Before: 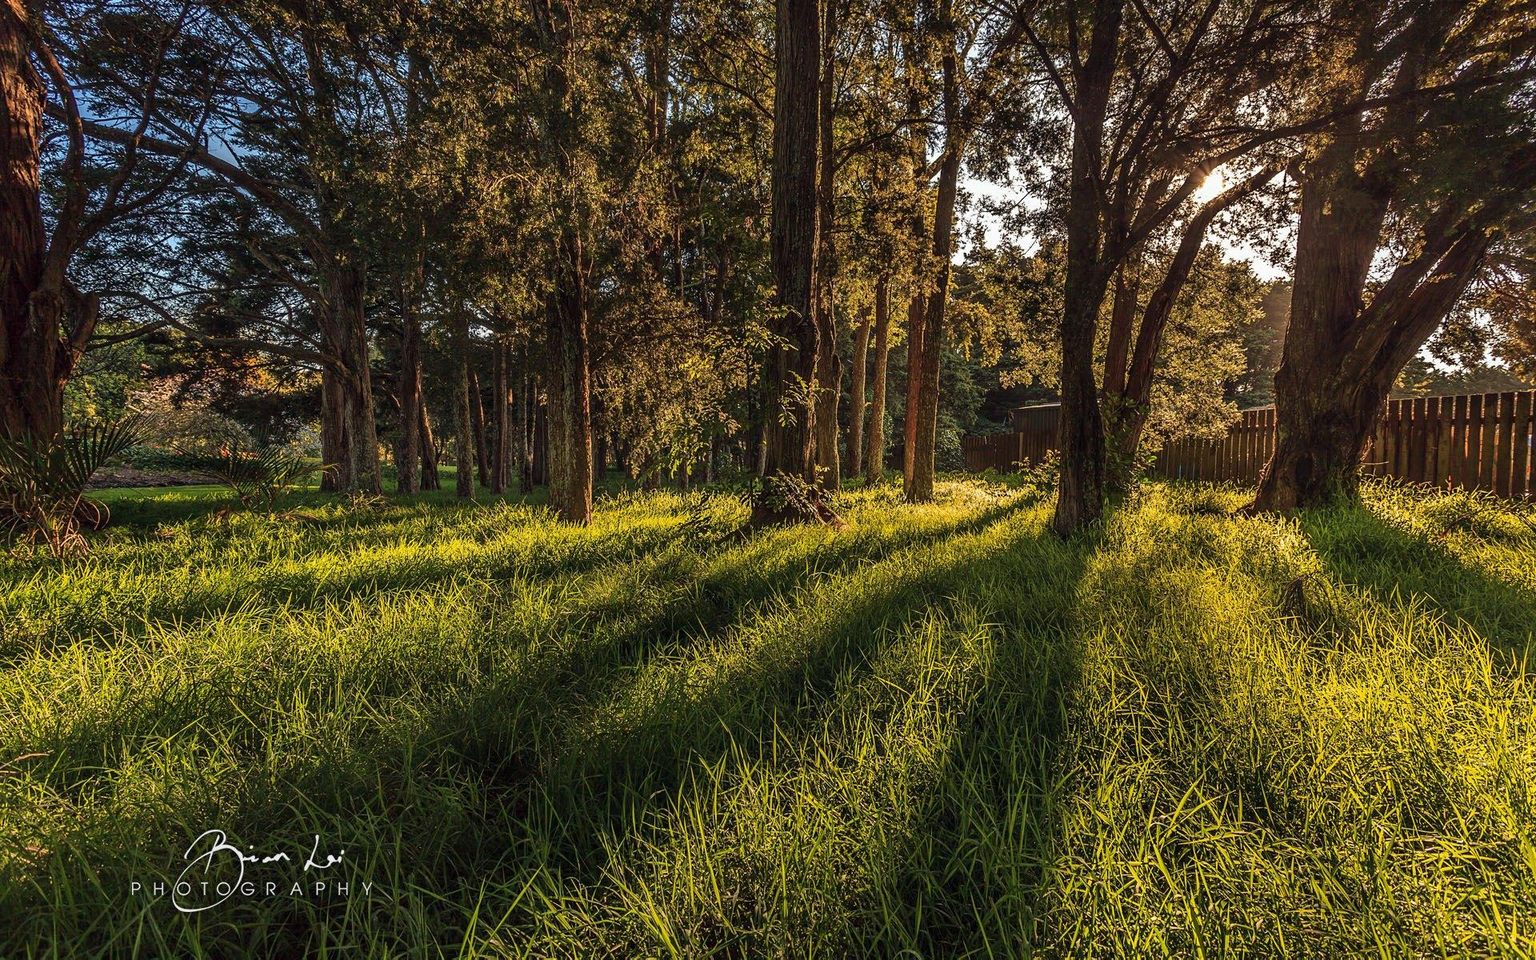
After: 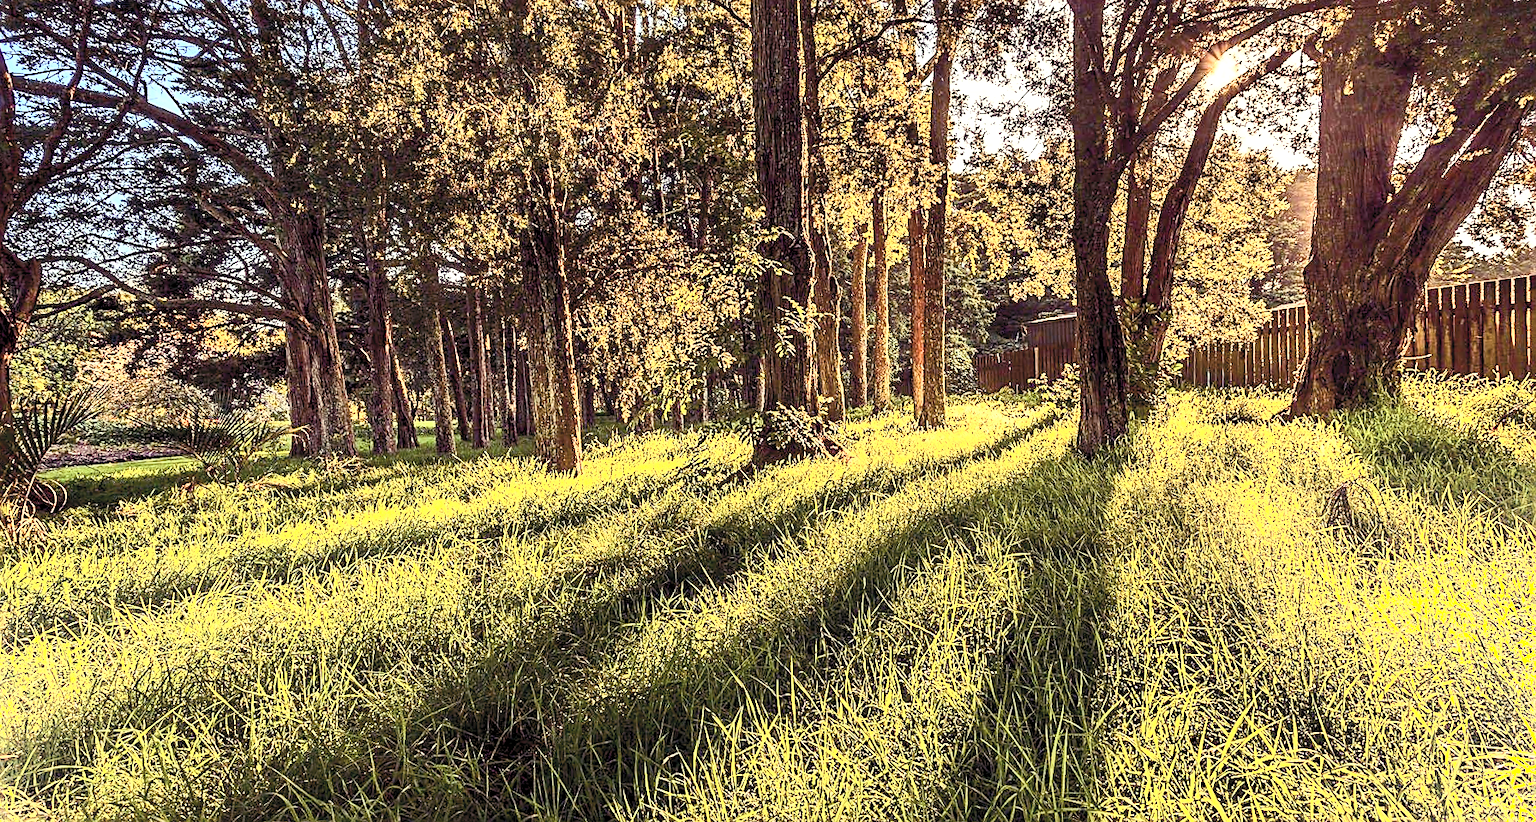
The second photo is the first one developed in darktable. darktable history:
color balance rgb: shadows lift › luminance -21.66%, shadows lift › chroma 8.98%, shadows lift › hue 283.37°, power › chroma 1.05%, power › hue 25.59°, highlights gain › luminance 6.08%, highlights gain › chroma 2.55%, highlights gain › hue 90°, global offset › luminance -0.87%, perceptual saturation grading › global saturation 25%, perceptual saturation grading › highlights -28.39%, perceptual saturation grading › shadows 33.98%
sharpen: on, module defaults
rotate and perspective: rotation -3.52°, crop left 0.036, crop right 0.964, crop top 0.081, crop bottom 0.919
exposure: black level correction 0, exposure 1.2 EV, compensate highlight preservation false
contrast brightness saturation: contrast 0.43, brightness 0.56, saturation -0.19
shadows and highlights: shadows -21.3, highlights 100, soften with gaussian
crop: left 1.507%, top 6.147%, right 1.379%, bottom 6.637%
